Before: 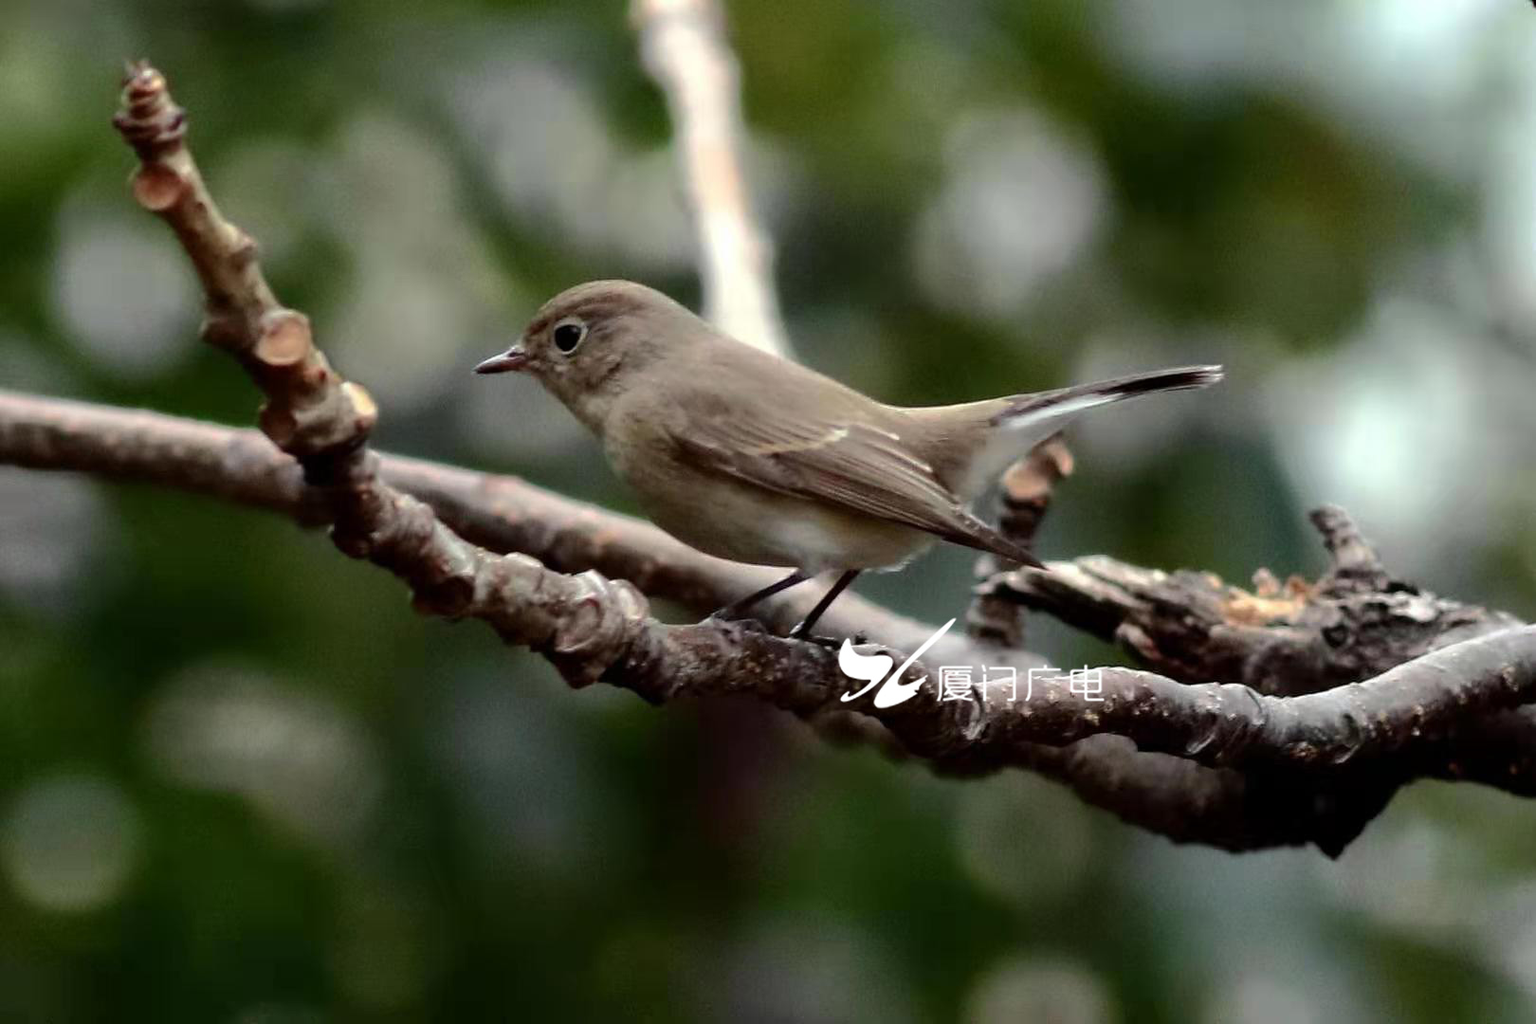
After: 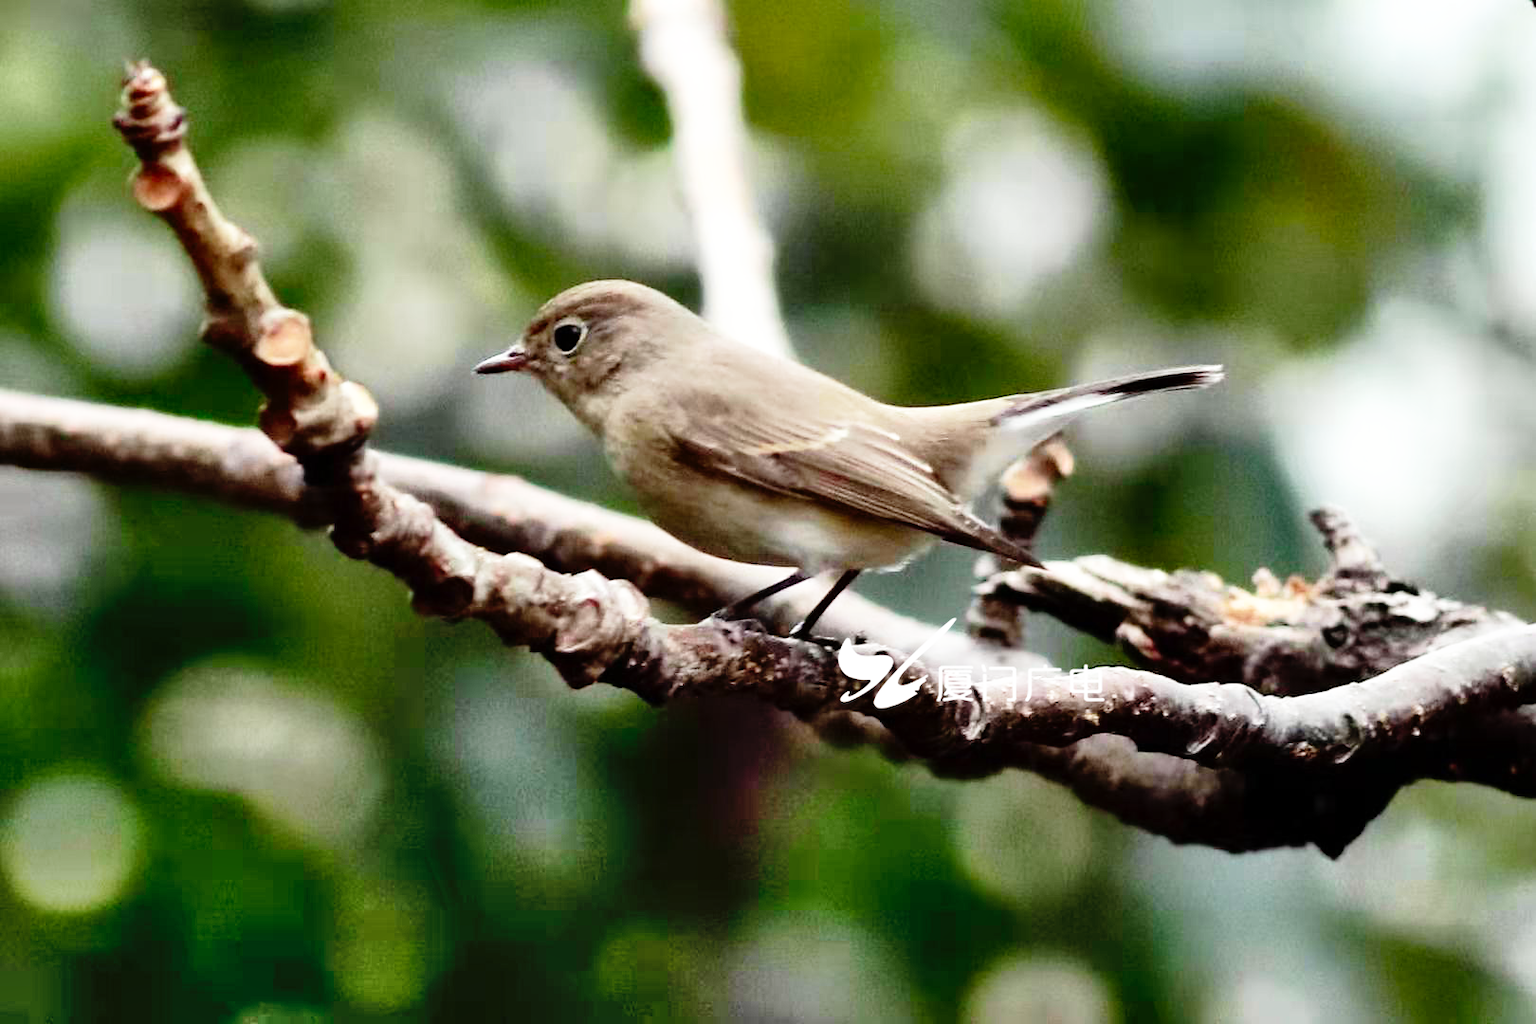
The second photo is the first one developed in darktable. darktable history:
shadows and highlights: shadows 60, soften with gaussian
base curve: curves: ch0 [(0, 0) (0.012, 0.01) (0.073, 0.168) (0.31, 0.711) (0.645, 0.957) (1, 1)], preserve colors none
